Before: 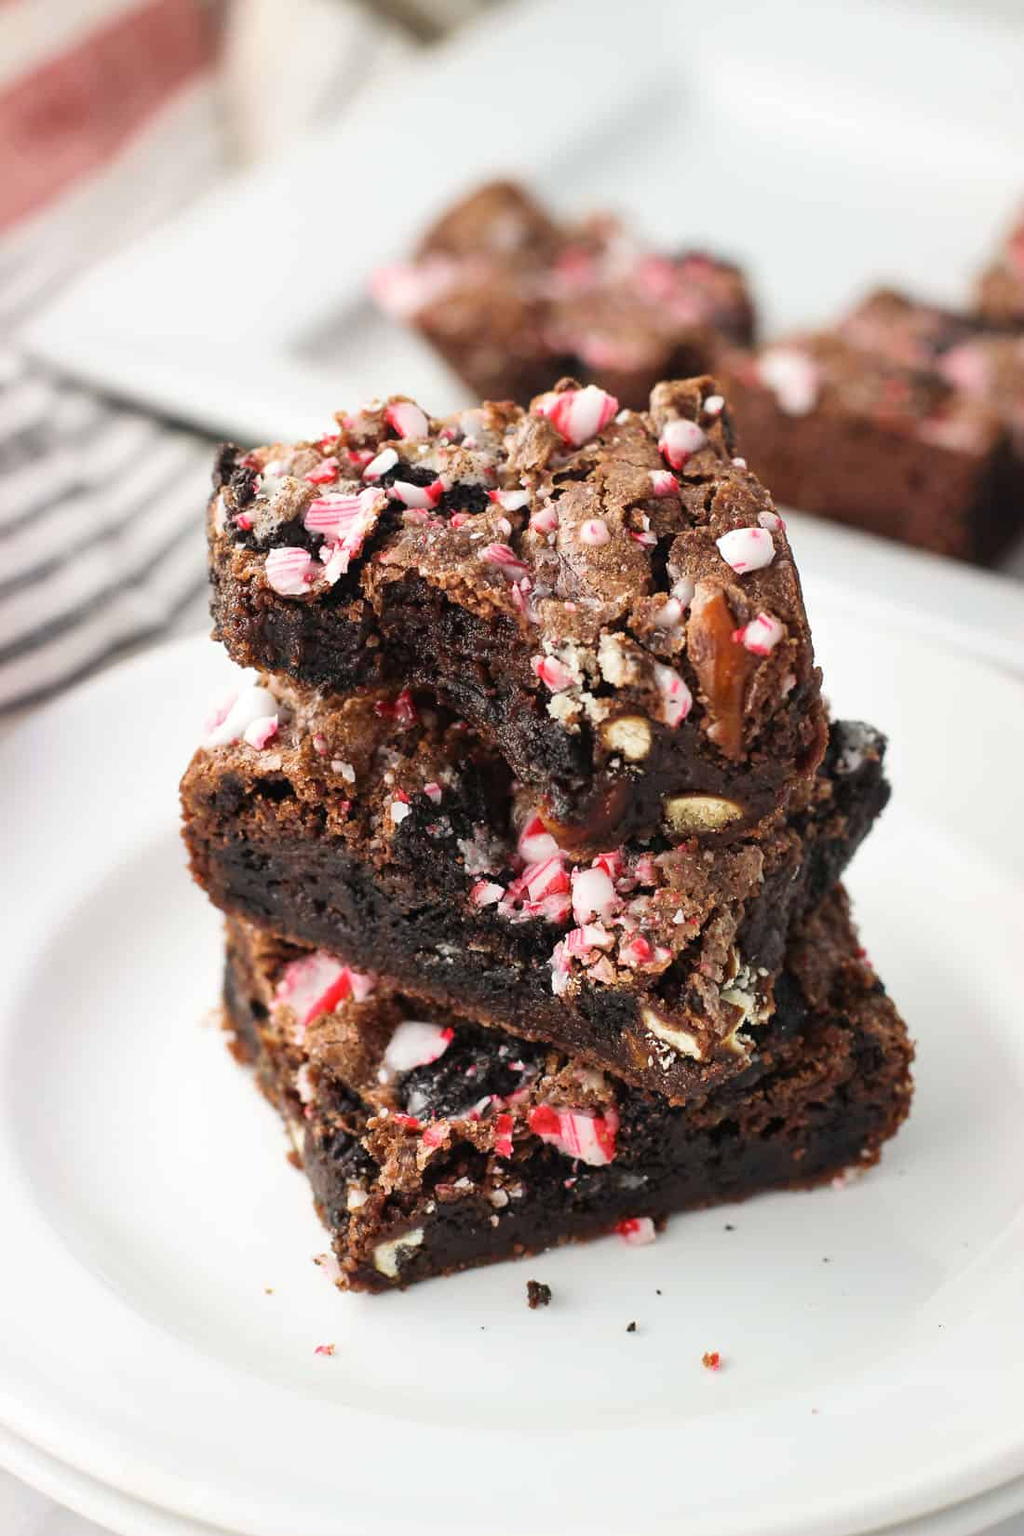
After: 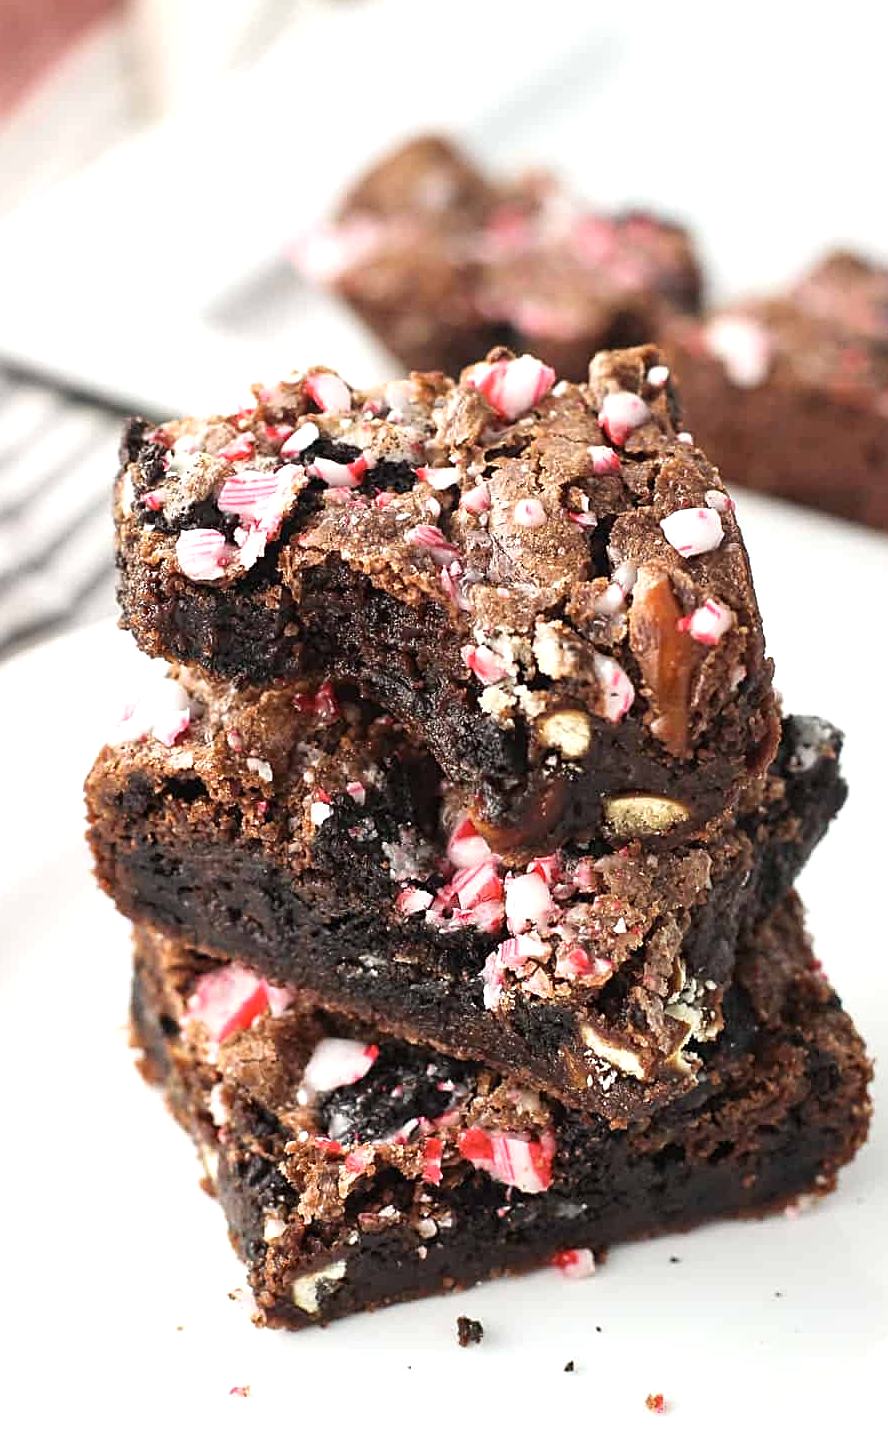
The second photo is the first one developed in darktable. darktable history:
exposure: exposure 0.405 EV, compensate highlight preservation false
crop: left 9.988%, top 3.587%, right 9.229%, bottom 9.249%
sharpen: on, module defaults
contrast brightness saturation: saturation -0.092
